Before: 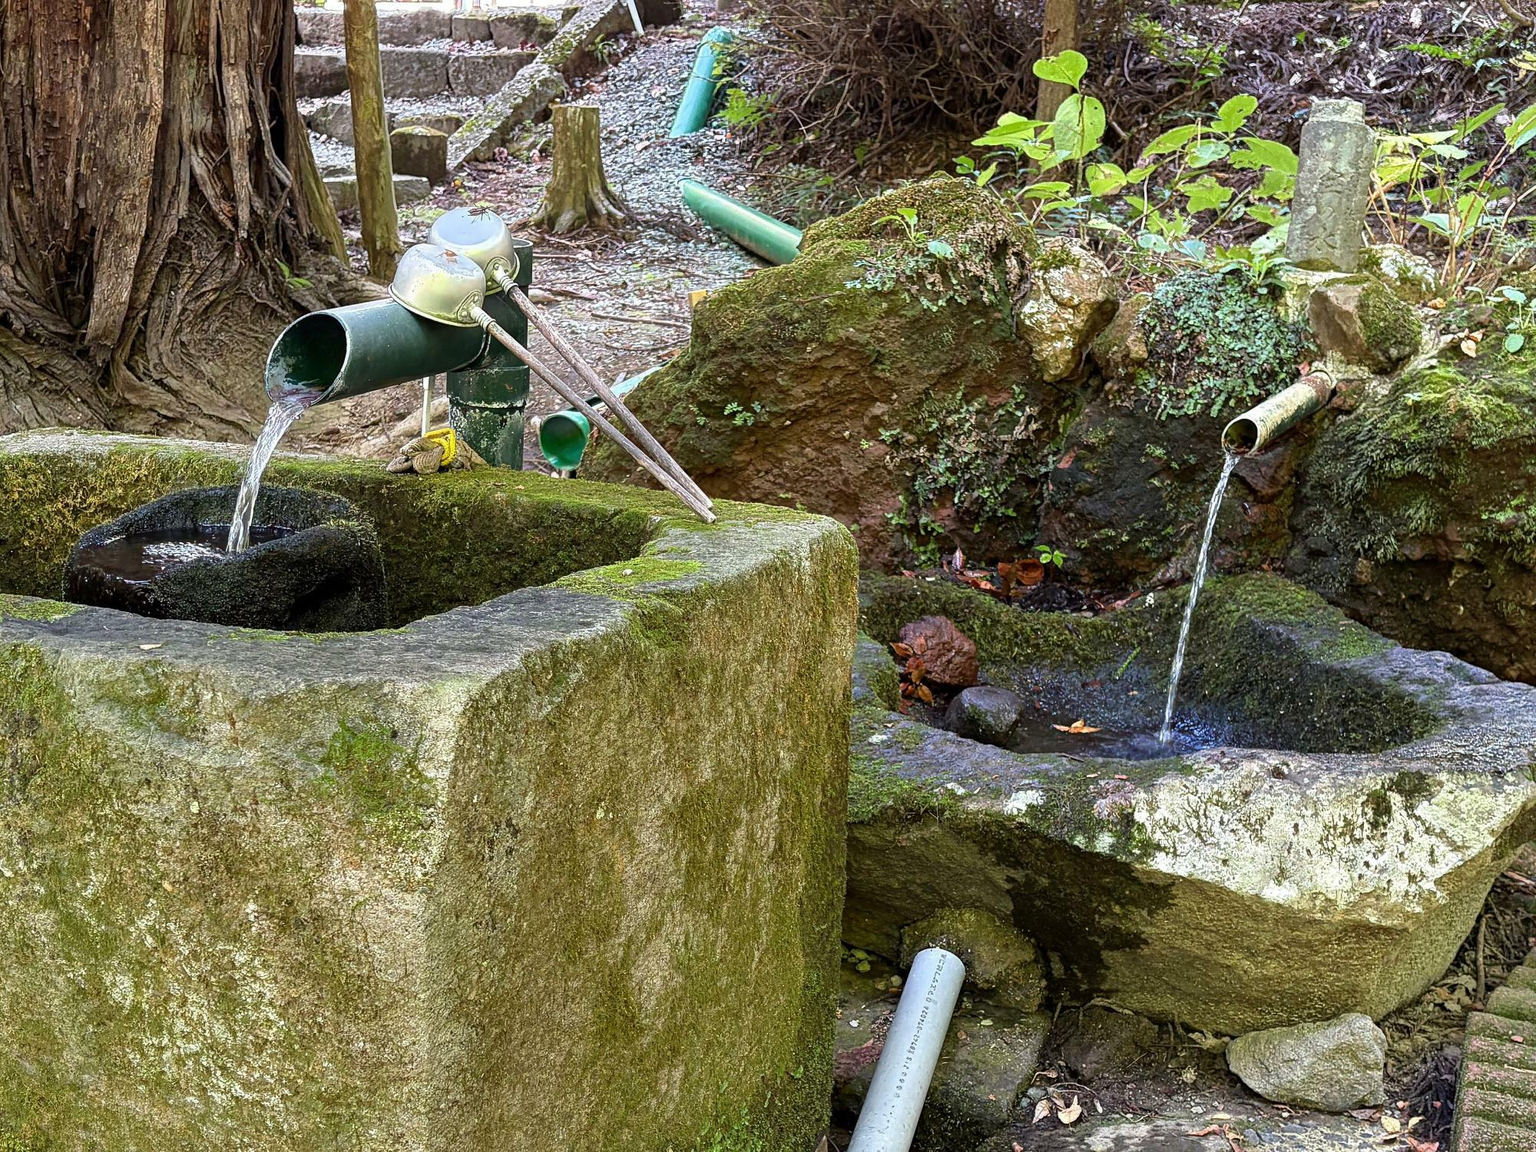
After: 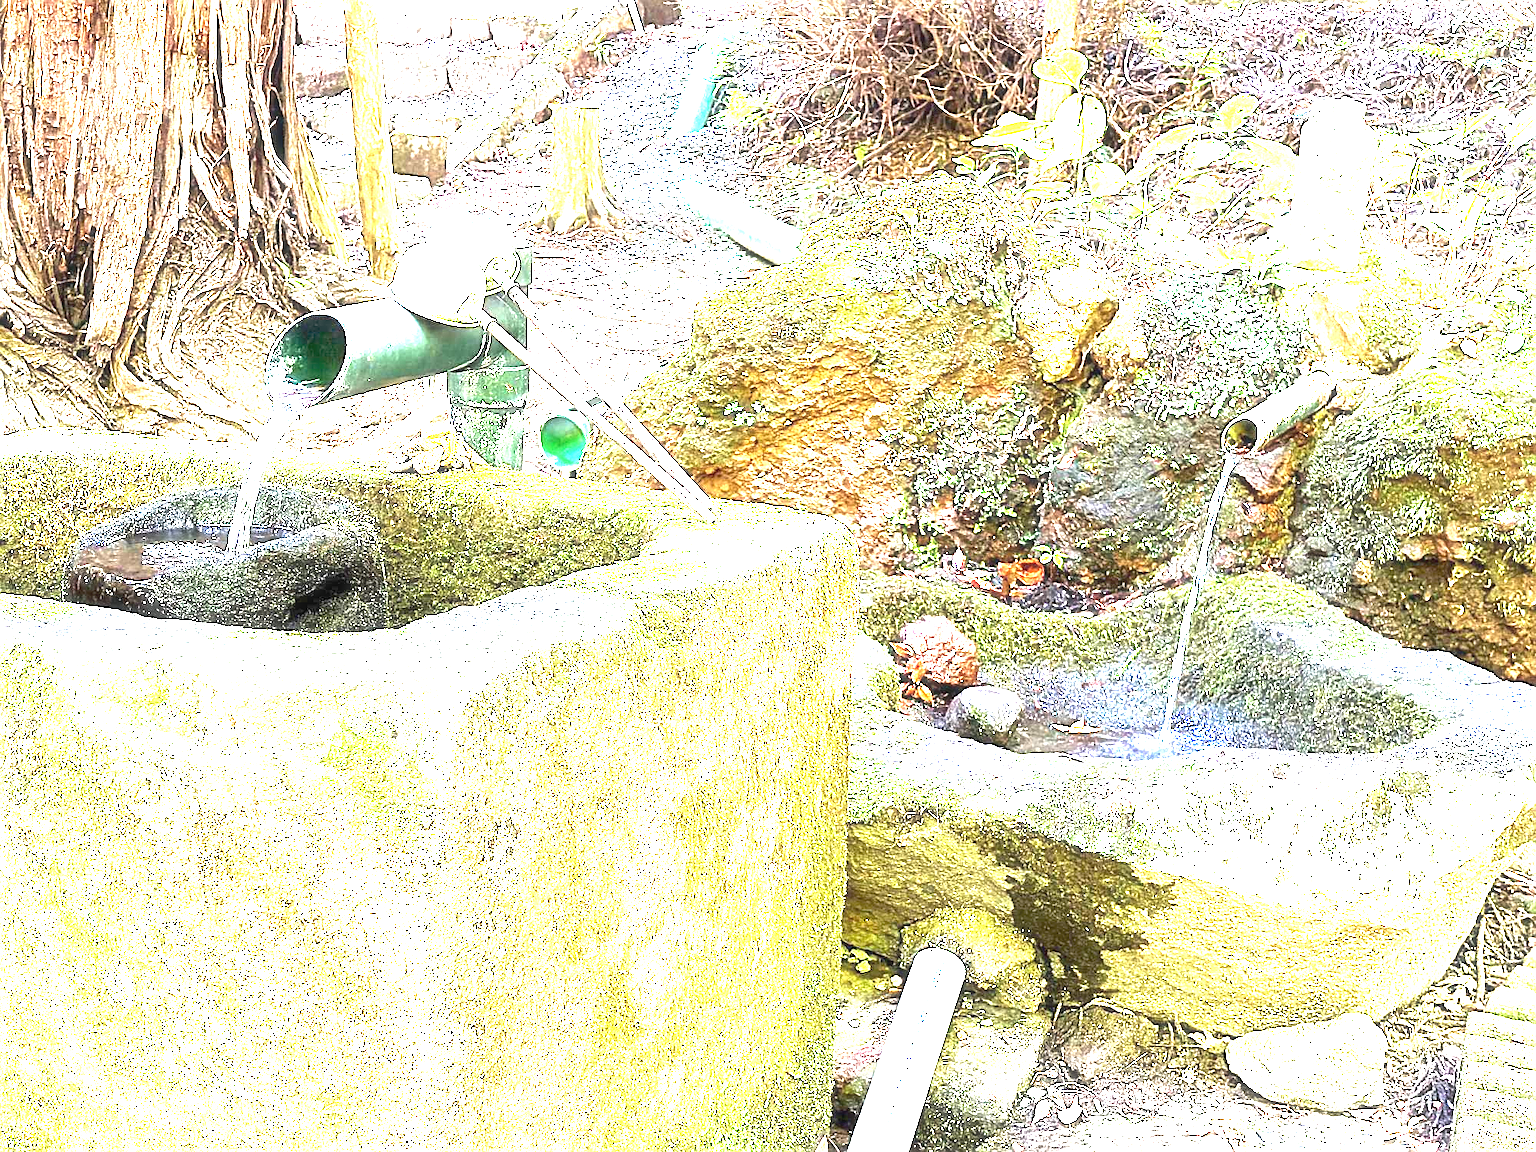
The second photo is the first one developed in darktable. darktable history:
haze removal: strength -0.045, compatibility mode true, adaptive false
sharpen: on, module defaults
exposure: black level correction 0, exposure 3.999 EV, compensate exposure bias true, compensate highlight preservation false
